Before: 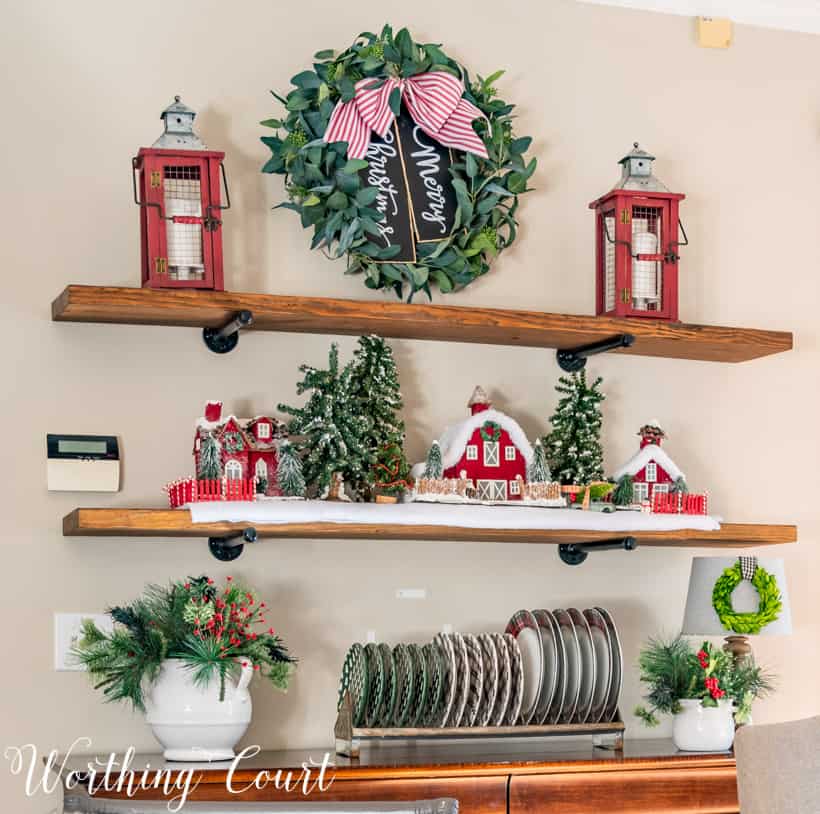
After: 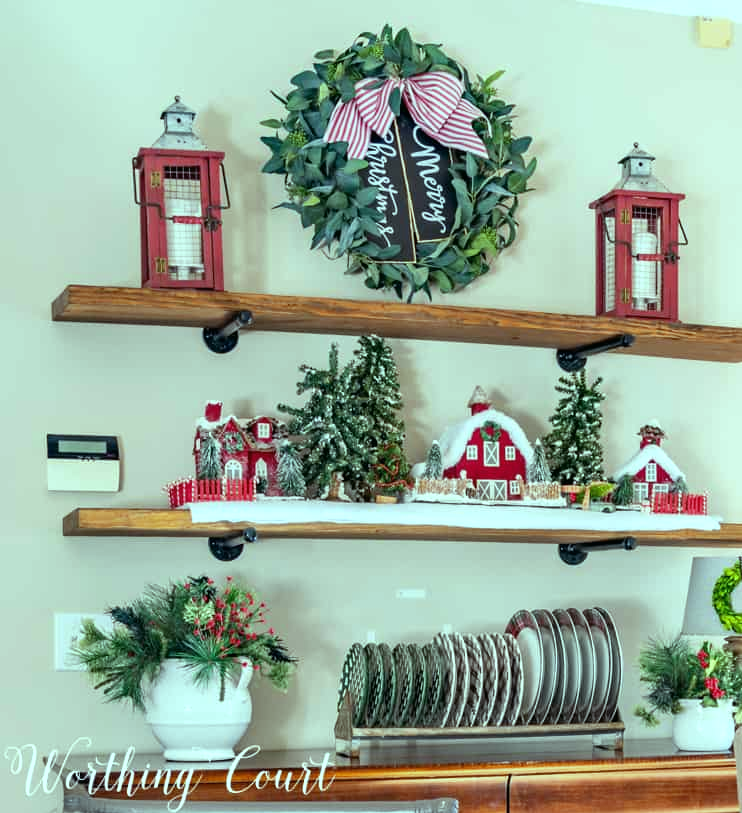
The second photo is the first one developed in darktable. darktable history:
color balance: mode lift, gamma, gain (sRGB), lift [0.997, 0.979, 1.021, 1.011], gamma [1, 1.084, 0.916, 0.998], gain [1, 0.87, 1.13, 1.101], contrast 4.55%, contrast fulcrum 38.24%, output saturation 104.09%
crop: right 9.509%, bottom 0.031%
